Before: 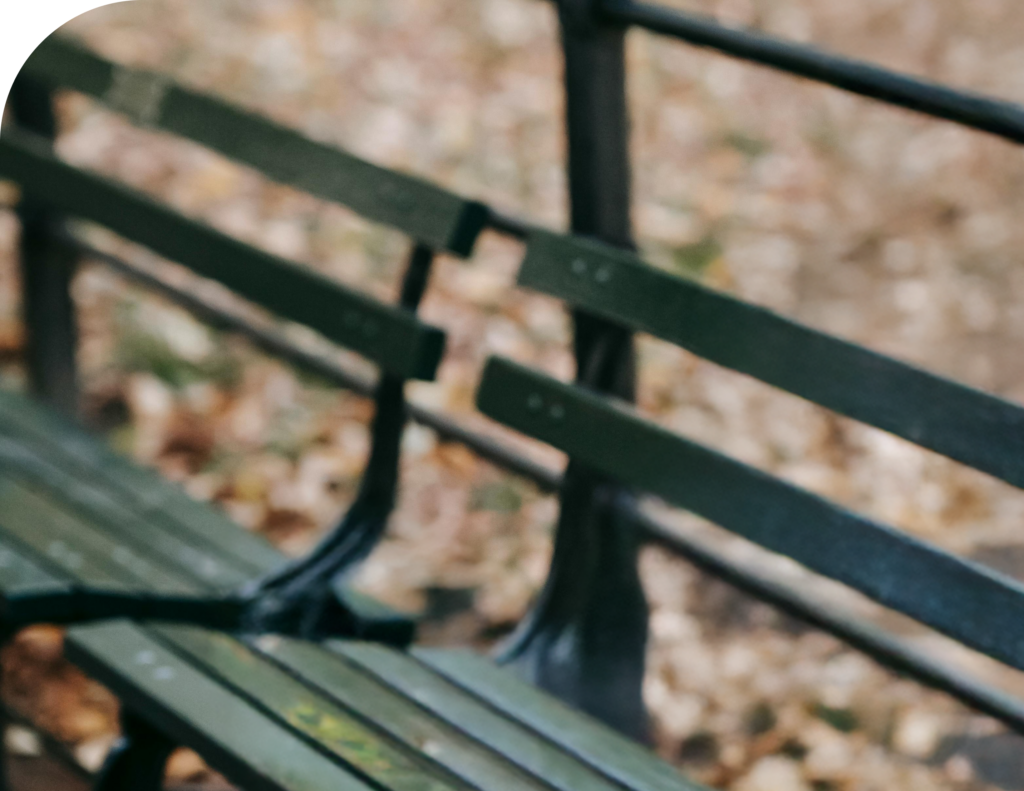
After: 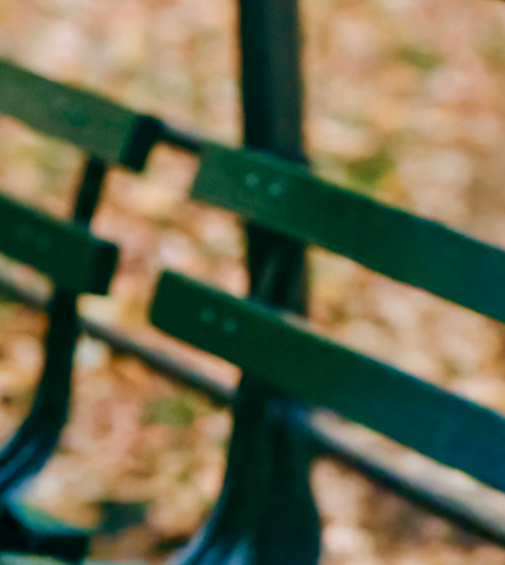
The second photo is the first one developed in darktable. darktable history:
crop: left 31.967%, top 10.924%, right 18.651%, bottom 17.58%
velvia: strength 74.97%
color balance rgb: linear chroma grading › shadows 18.927%, linear chroma grading › highlights 2.585%, linear chroma grading › mid-tones 10.439%, perceptual saturation grading › global saturation 20%, perceptual saturation grading › highlights -50.086%, perceptual saturation grading › shadows 31.169%, global vibrance 20%
shadows and highlights: radius 331.23, shadows 53.78, highlights -99.03, compress 94.28%, soften with gaussian
